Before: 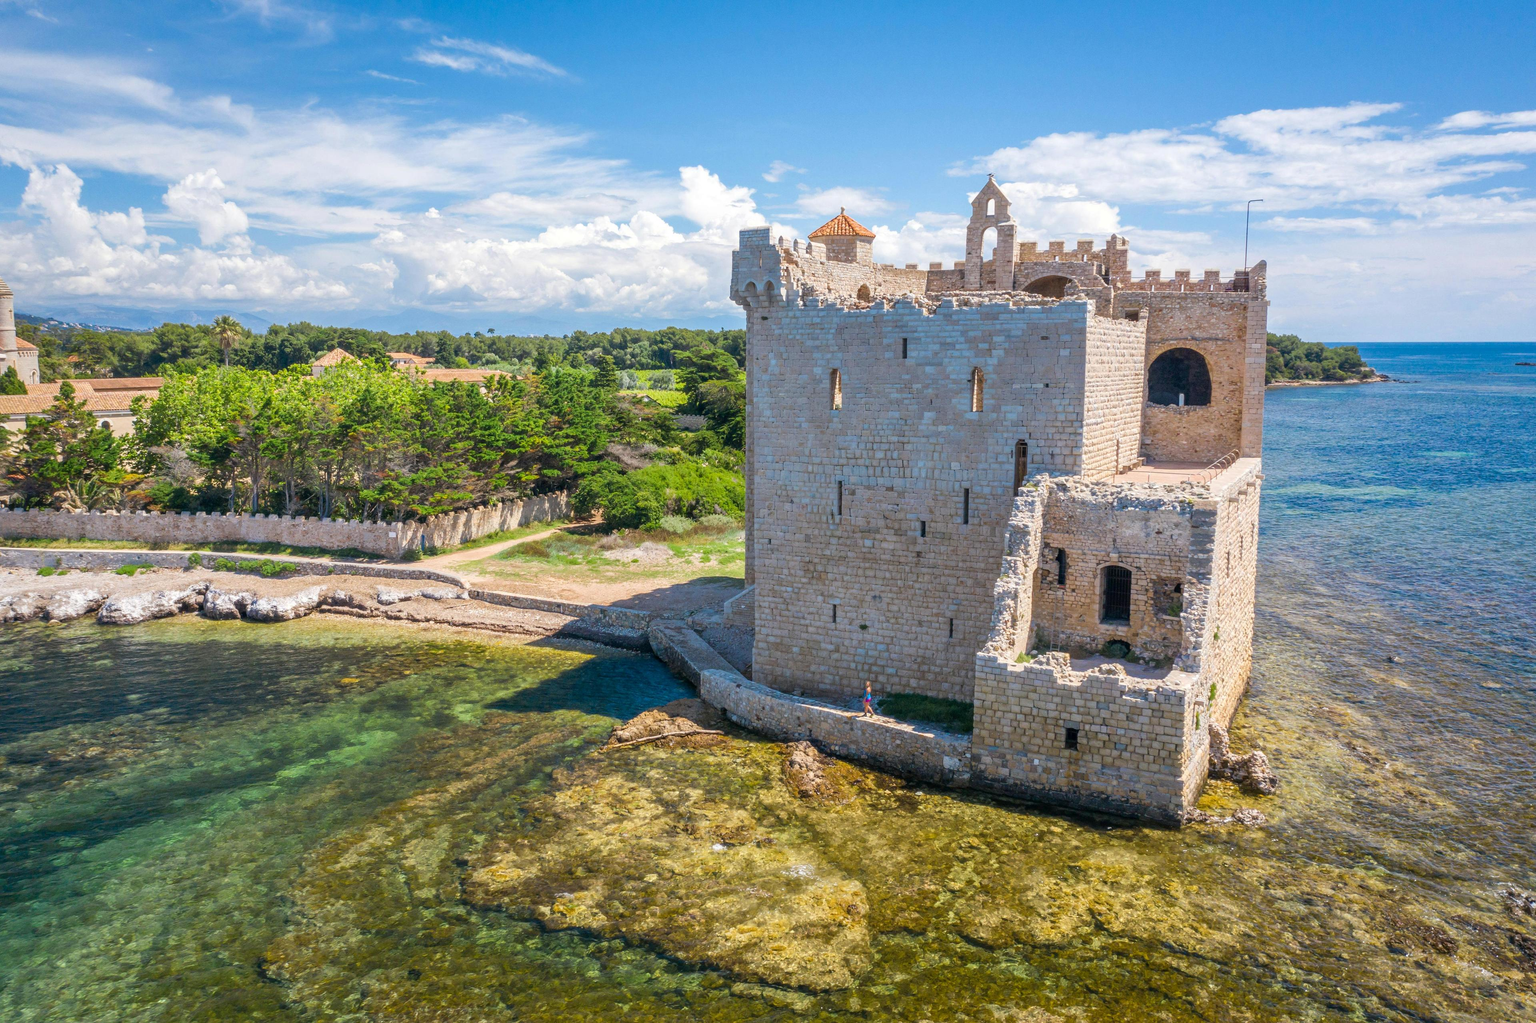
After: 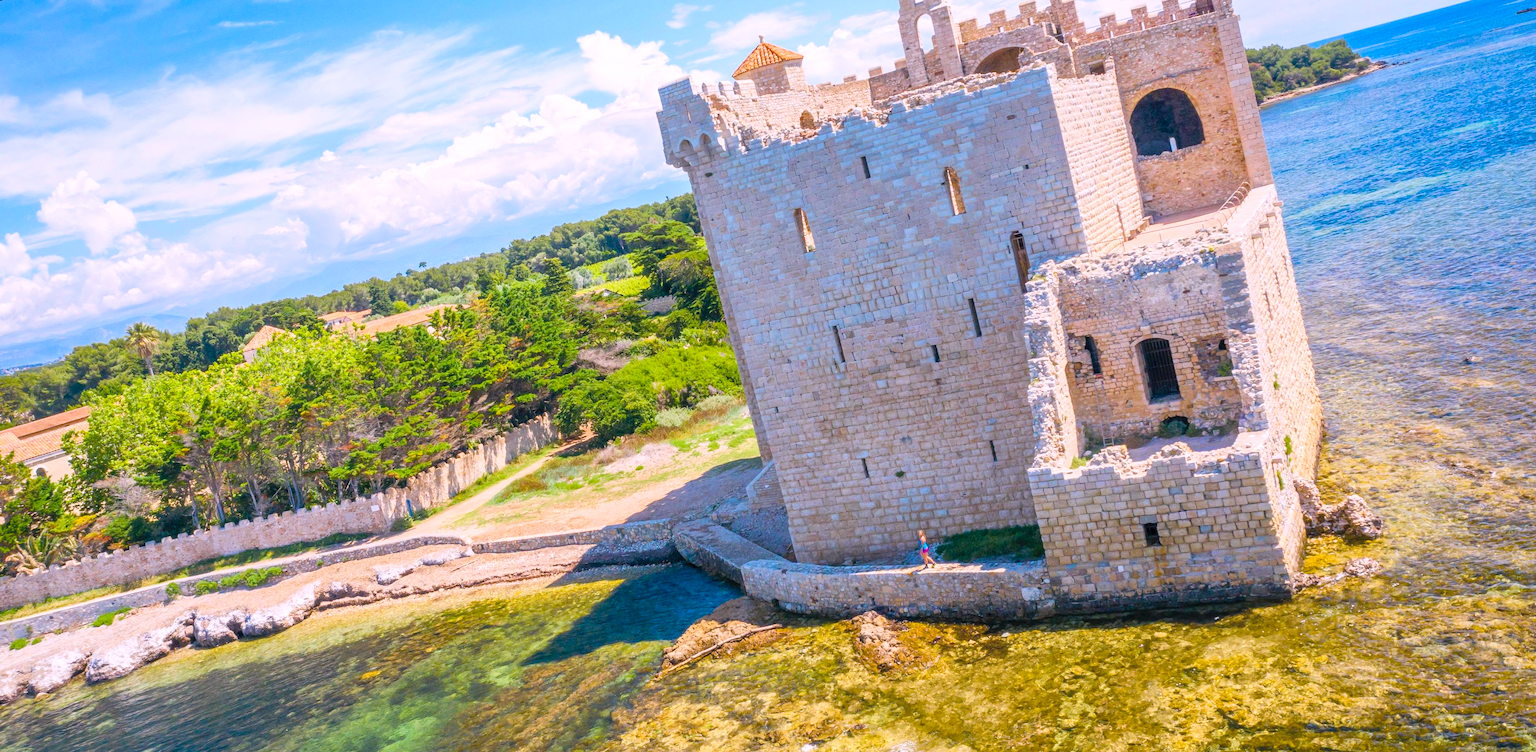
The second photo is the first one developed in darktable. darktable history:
white balance: red 1.05, blue 1.072
contrast brightness saturation: contrast 0.14, brightness 0.21
rotate and perspective: rotation -14.8°, crop left 0.1, crop right 0.903, crop top 0.25, crop bottom 0.748
color balance rgb: perceptual saturation grading › global saturation 35%, perceptual saturation grading › highlights -25%, perceptual saturation grading › shadows 50%
